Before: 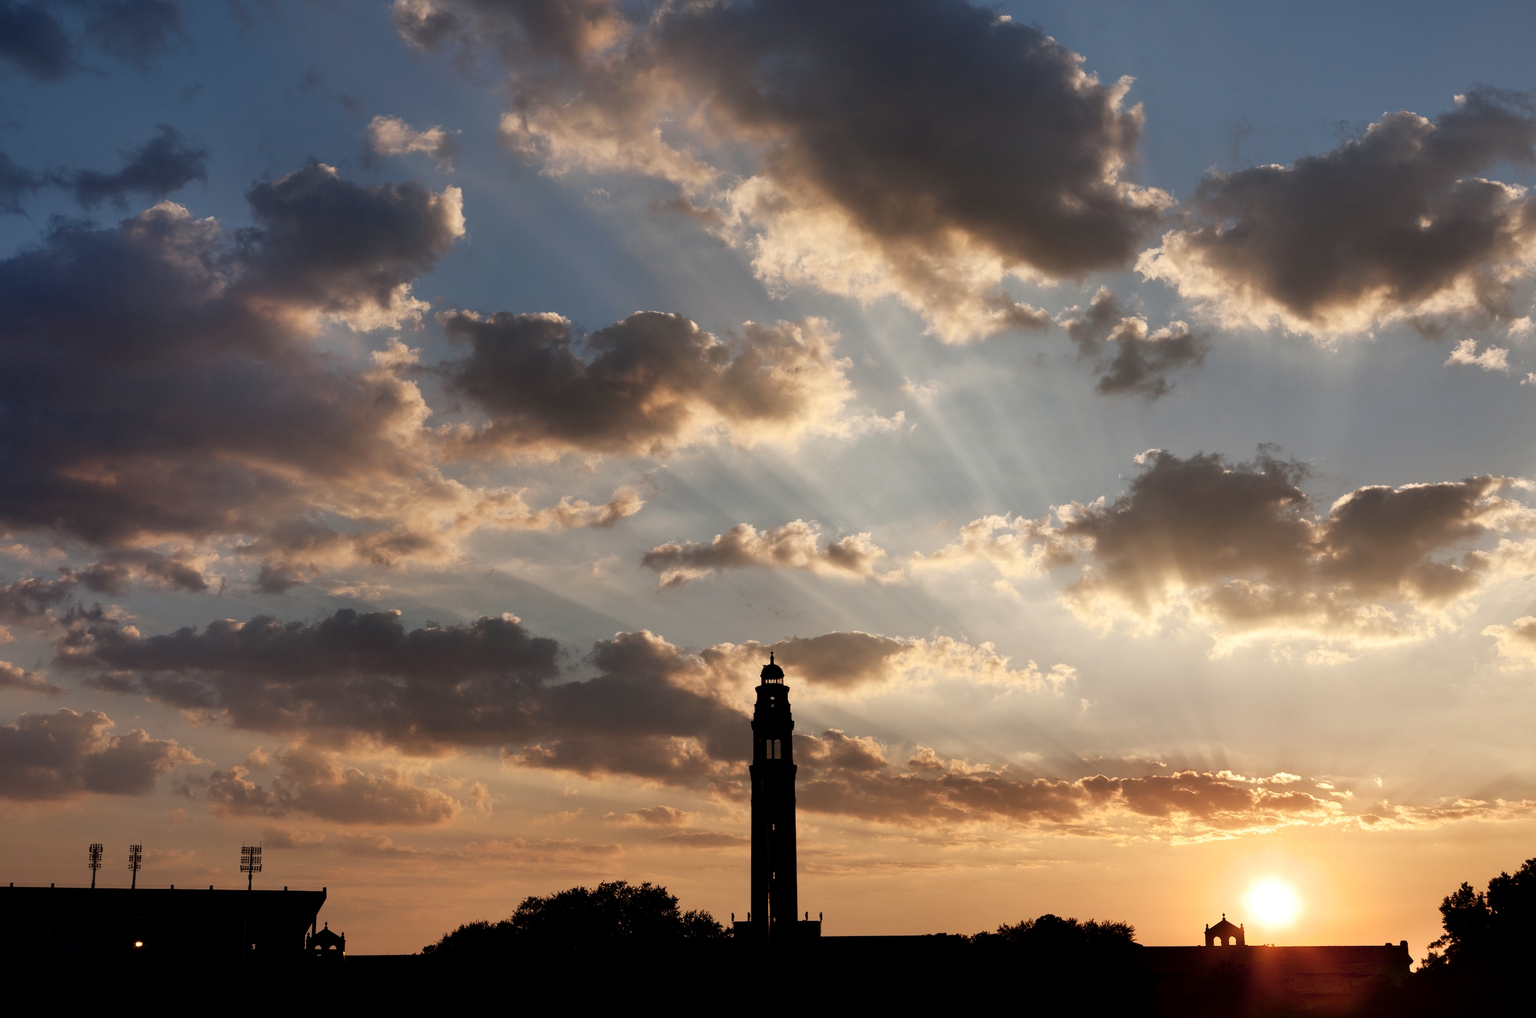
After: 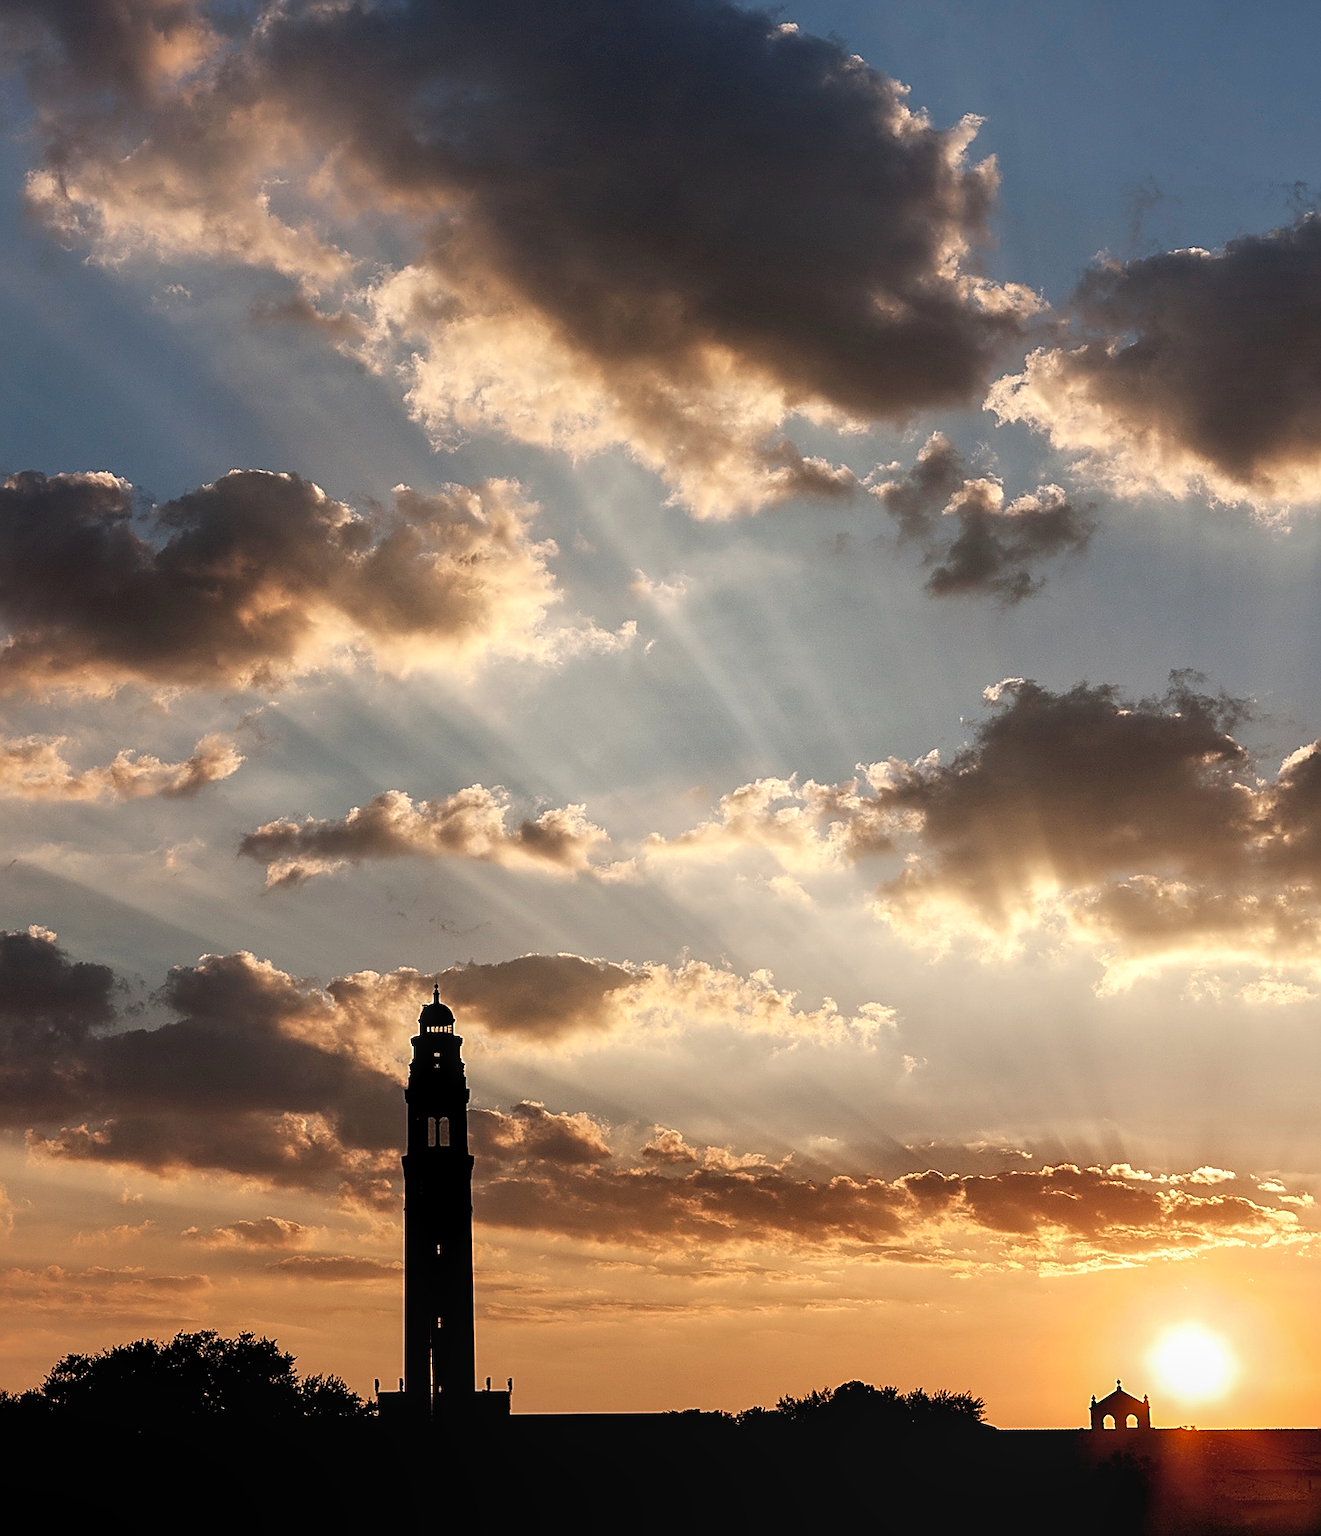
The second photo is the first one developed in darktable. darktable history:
sharpen: radius 1.723, amount 1.288
local contrast: on, module defaults
levels: levels [0.026, 0.507, 0.987]
crop: left 31.499%, top 0.003%, right 11.532%
